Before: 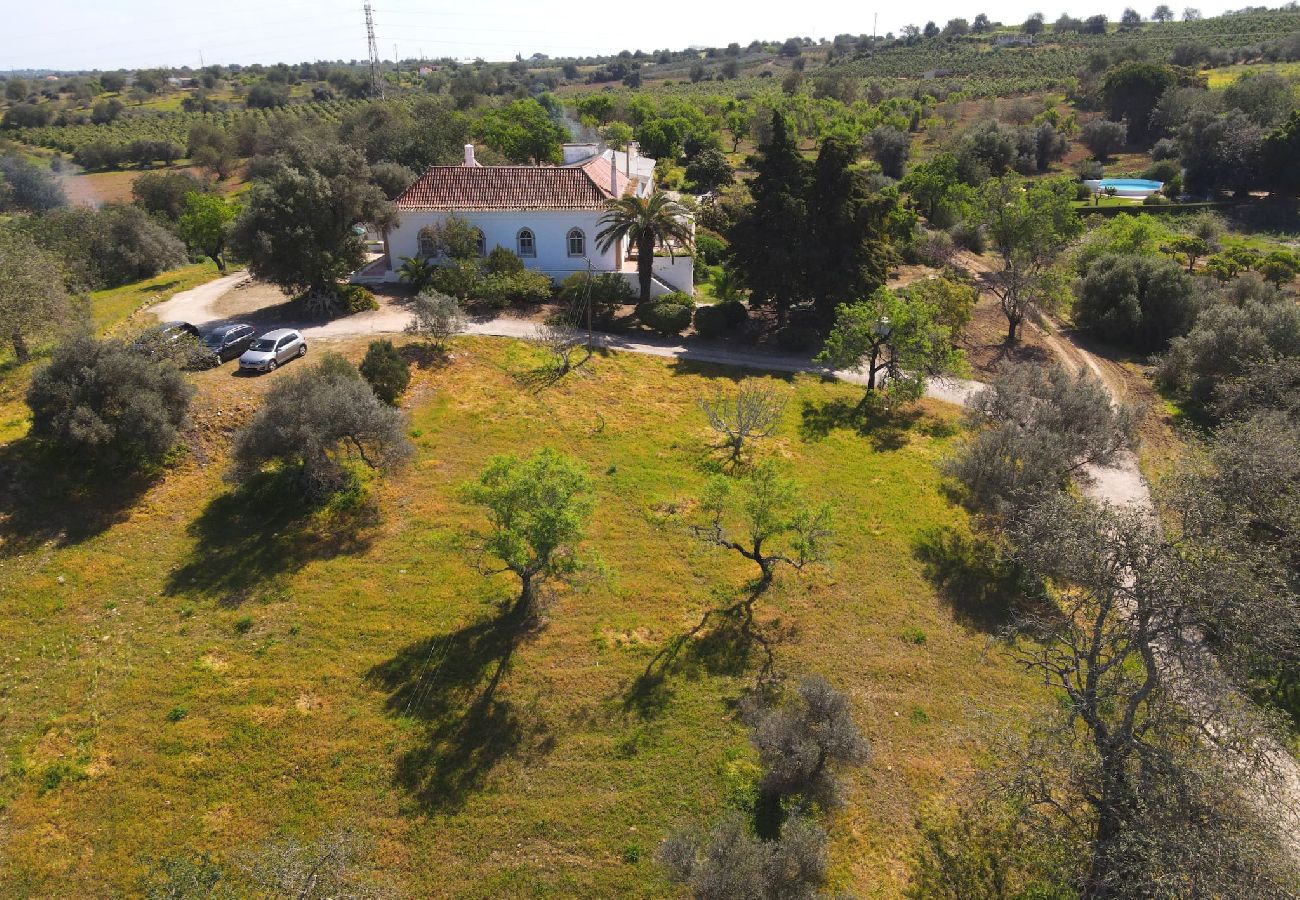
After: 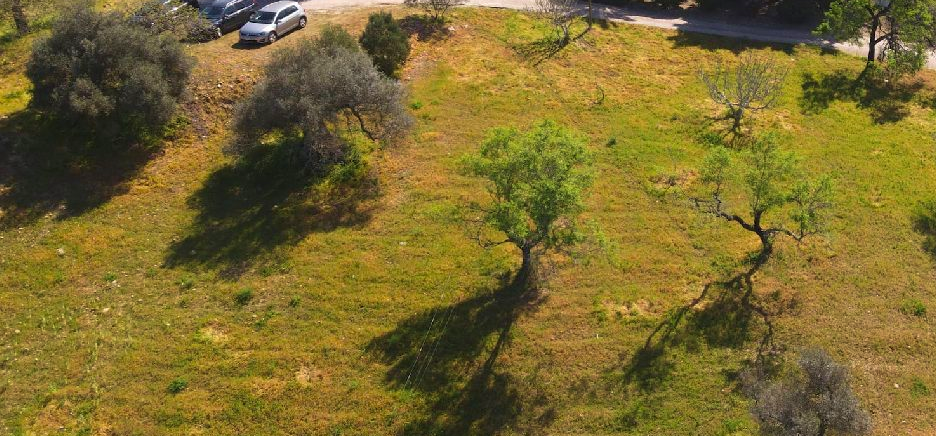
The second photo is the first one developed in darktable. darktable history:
crop: top 36.498%, right 27.964%, bottom 14.995%
velvia: on, module defaults
shadows and highlights: shadows -54.3, highlights 86.09, soften with gaussian
